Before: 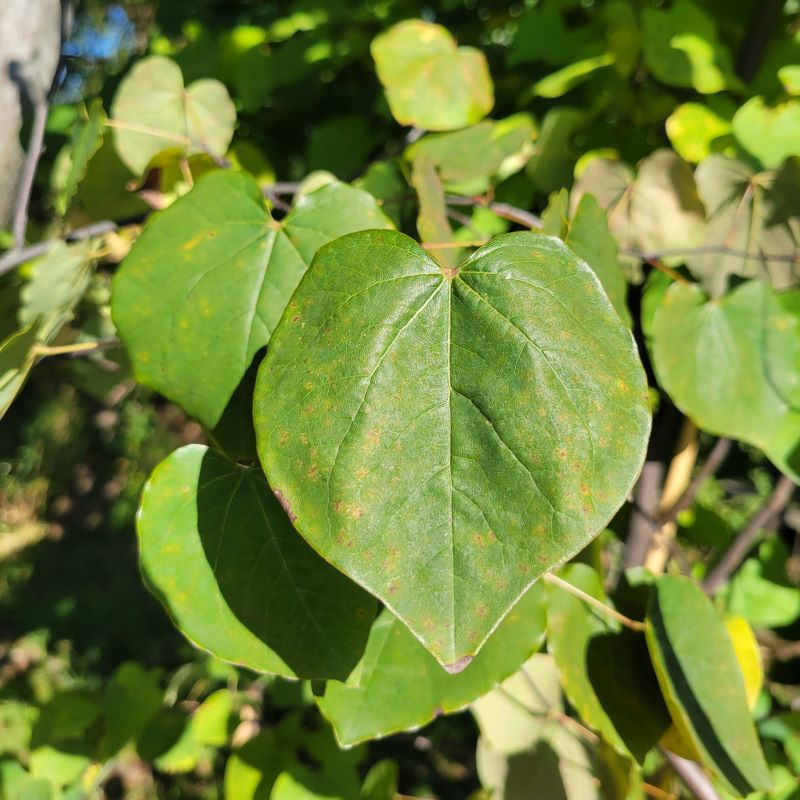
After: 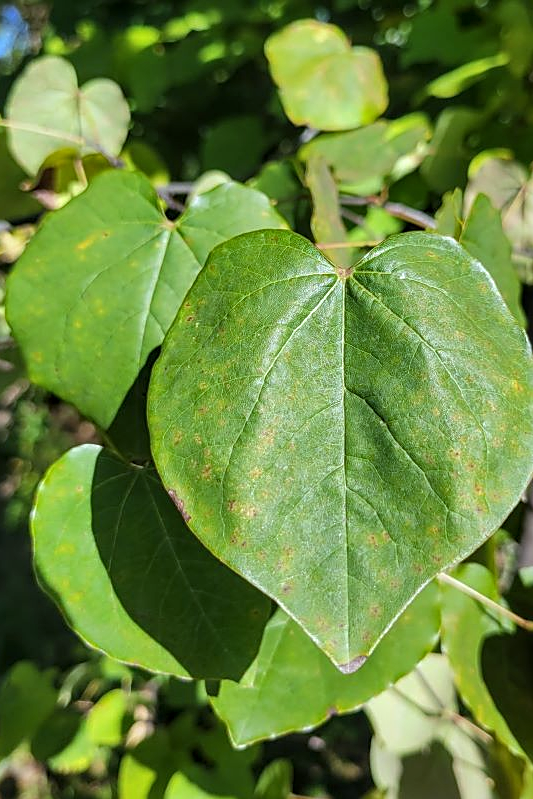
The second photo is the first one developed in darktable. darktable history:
white balance: red 0.931, blue 1.11
sharpen: on, module defaults
local contrast: on, module defaults
crop and rotate: left 13.409%, right 19.924%
